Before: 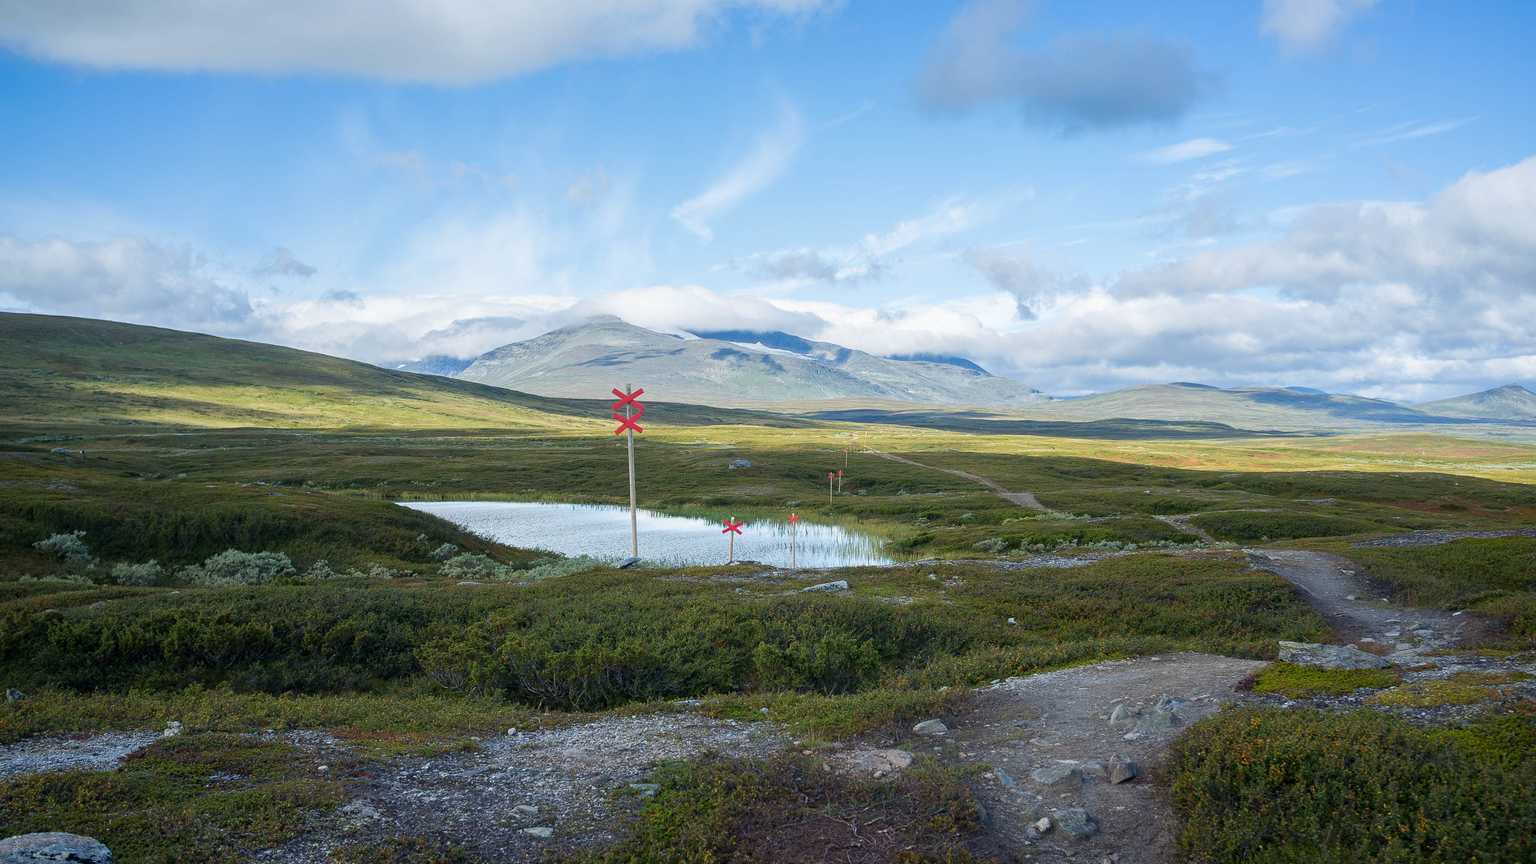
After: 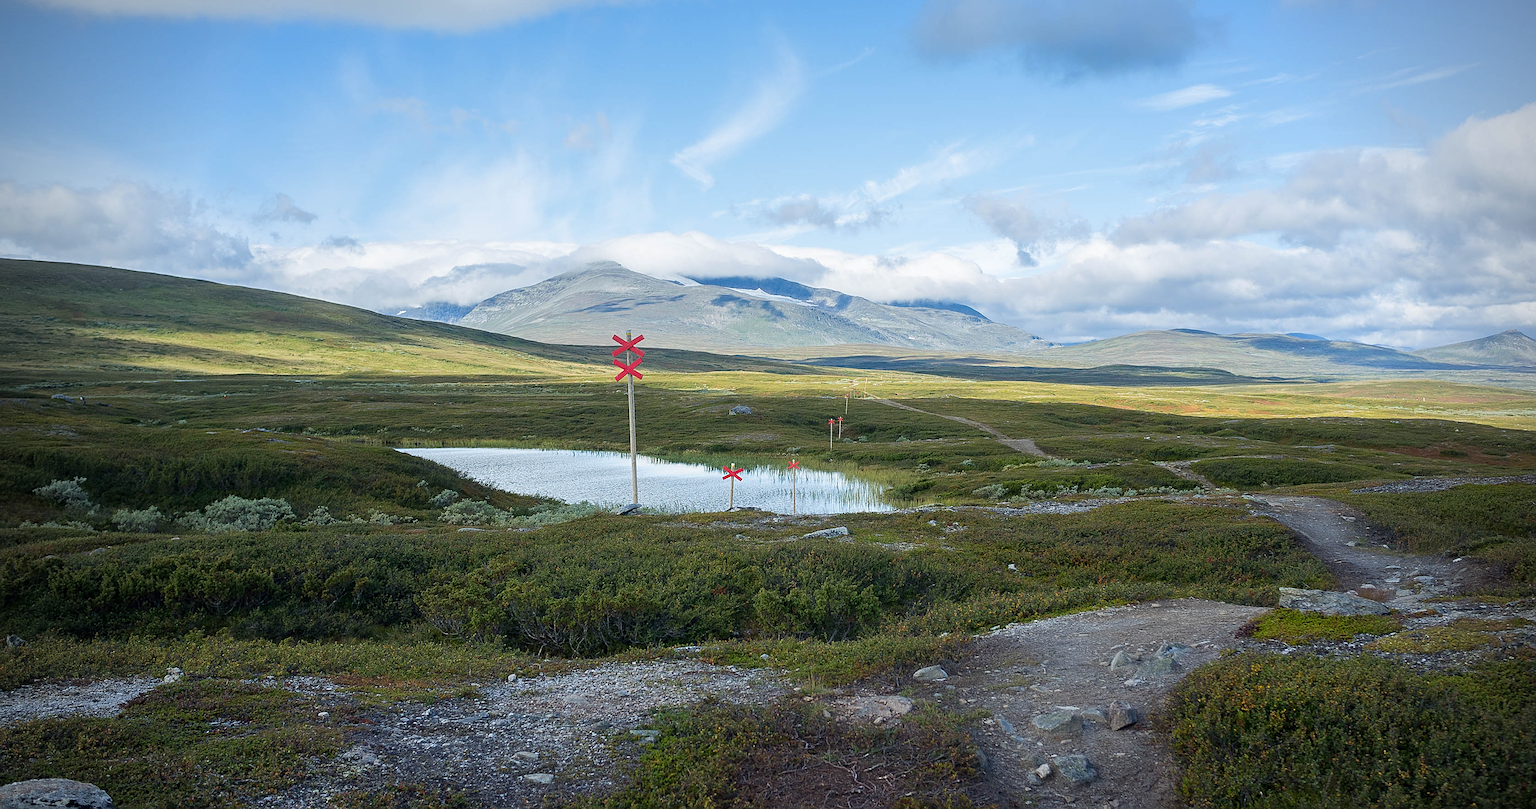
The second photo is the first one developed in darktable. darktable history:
sharpen: on, module defaults
vignetting: fall-off start 79.88%
crop and rotate: top 6.25%
